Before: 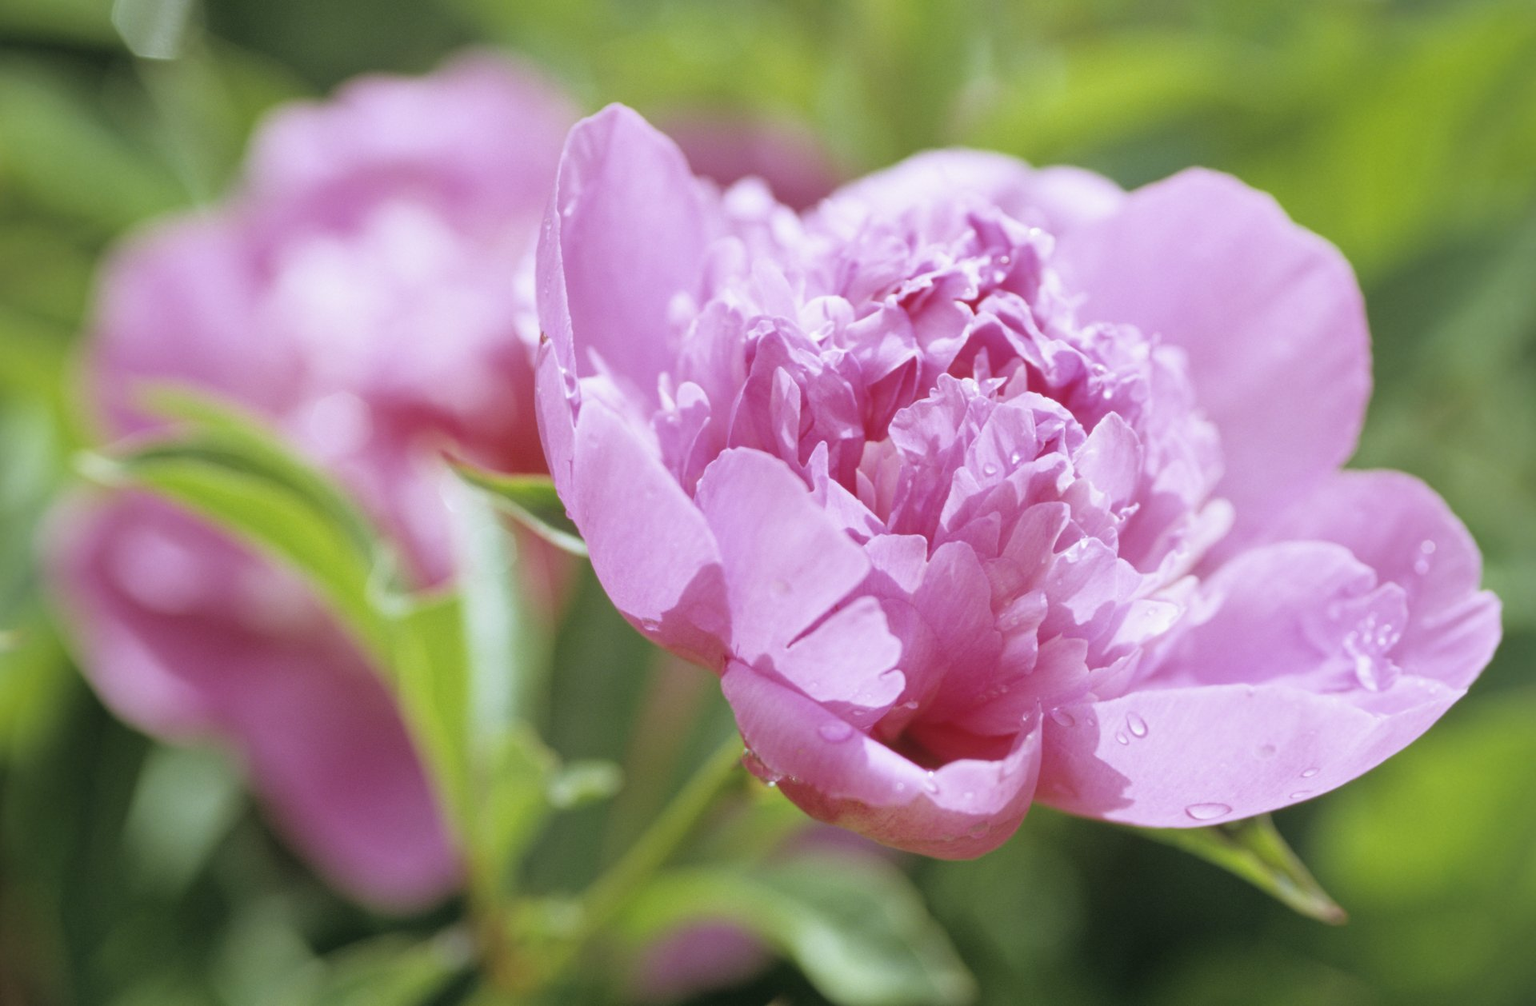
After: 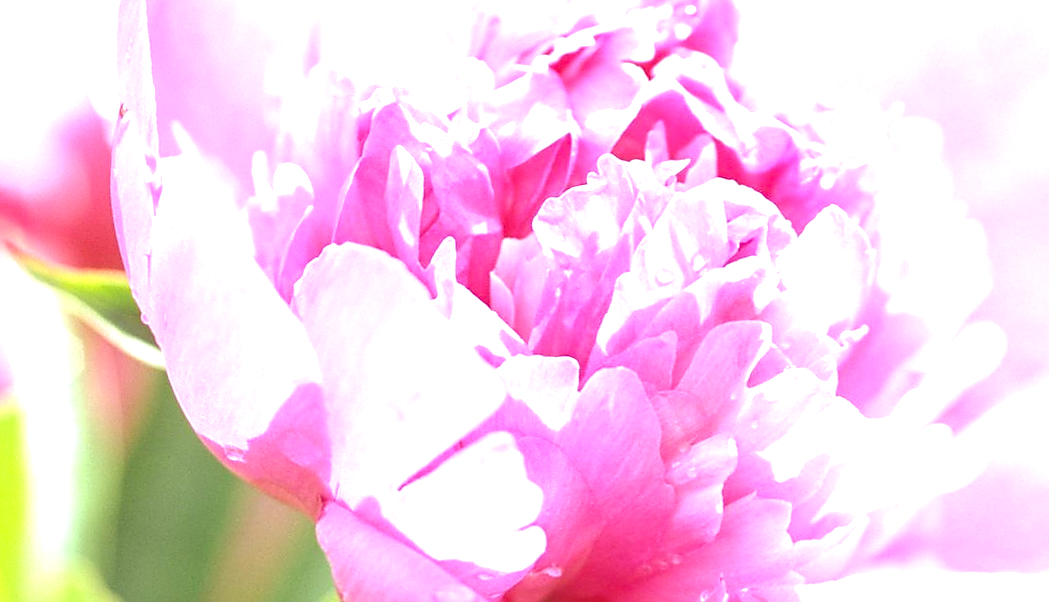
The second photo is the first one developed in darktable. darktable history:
crop and rotate: left 22.13%, top 22.054%, right 22.026%, bottom 22.102%
sharpen: radius 1.4, amount 1.25, threshold 0.7
rotate and perspective: rotation 1.69°, lens shift (vertical) -0.023, lens shift (horizontal) -0.291, crop left 0.025, crop right 0.988, crop top 0.092, crop bottom 0.842
contrast brightness saturation: saturation 0.13
exposure: black level correction 0, exposure 1.388 EV, compensate exposure bias true, compensate highlight preservation false
